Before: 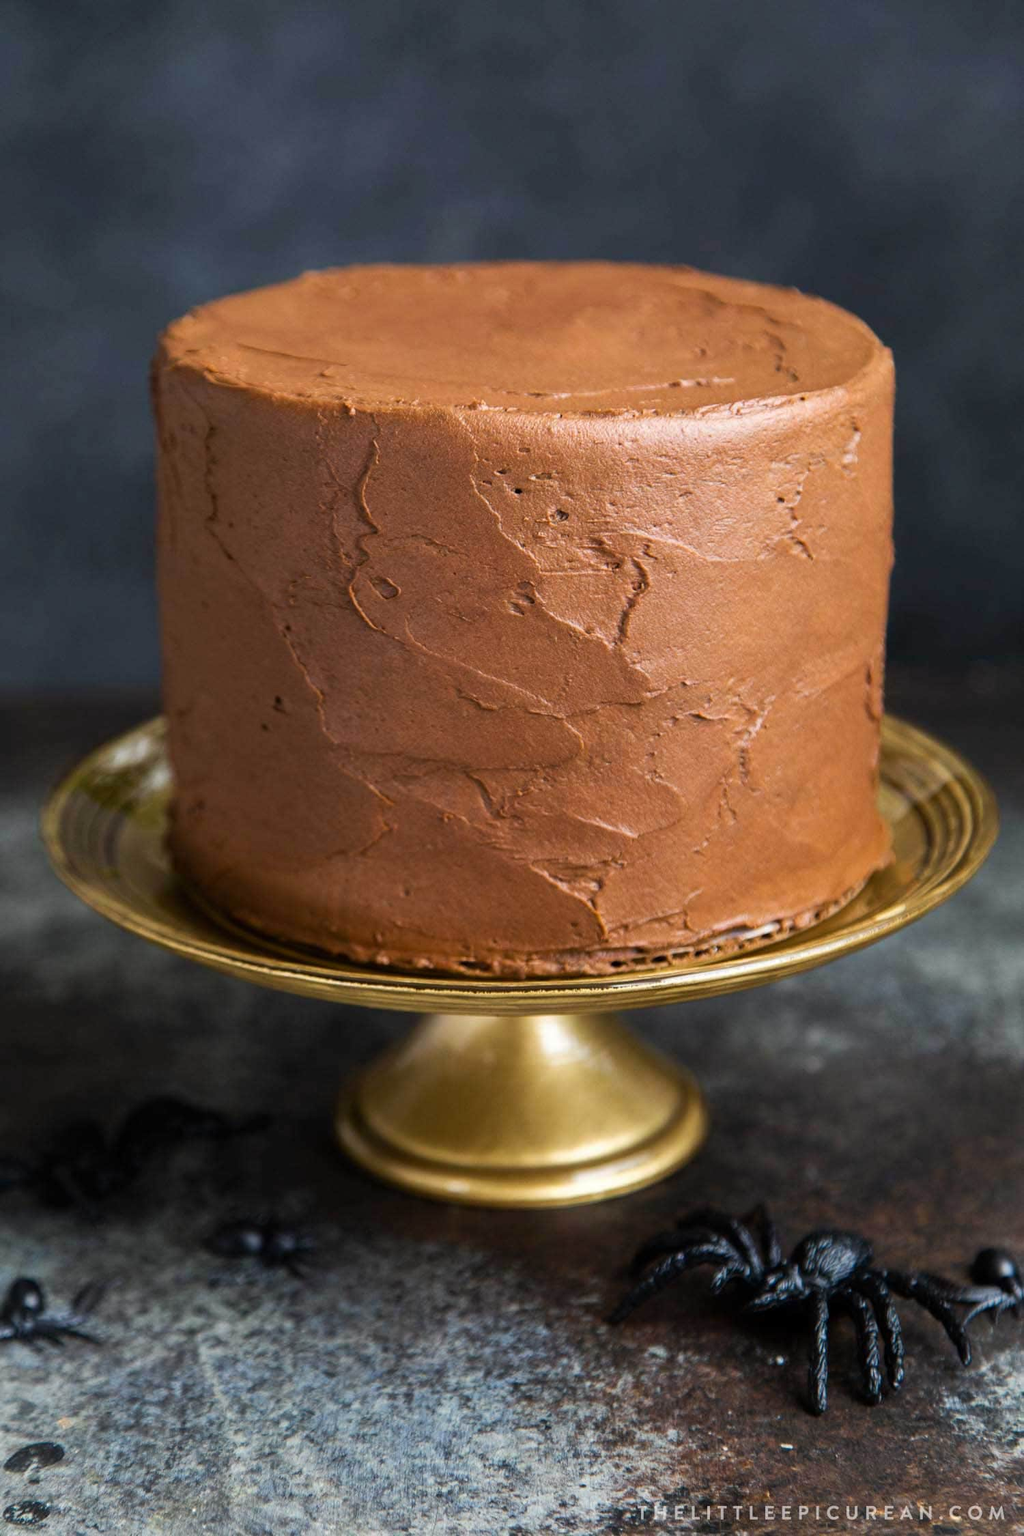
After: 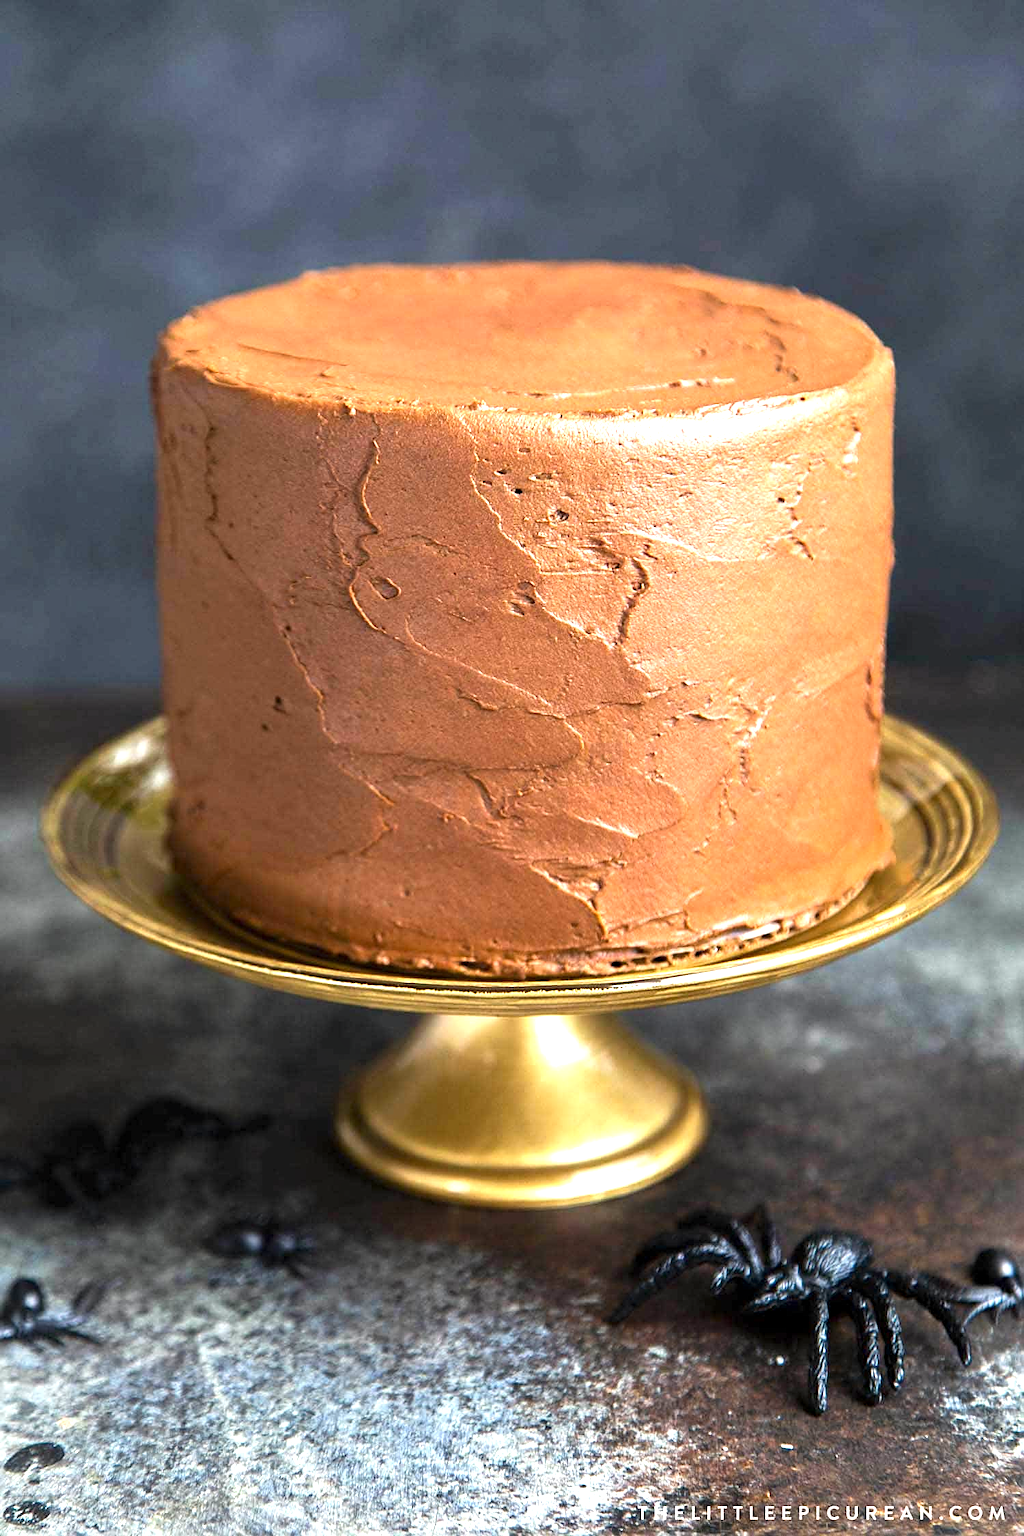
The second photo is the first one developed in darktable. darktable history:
contrast equalizer: octaves 7, y [[0.6 ×6], [0.55 ×6], [0 ×6], [0 ×6], [0 ×6]], mix 0.15
sharpen: on, module defaults
exposure: black level correction 0, exposure 1.2 EV, compensate highlight preservation false
tone equalizer: on, module defaults
